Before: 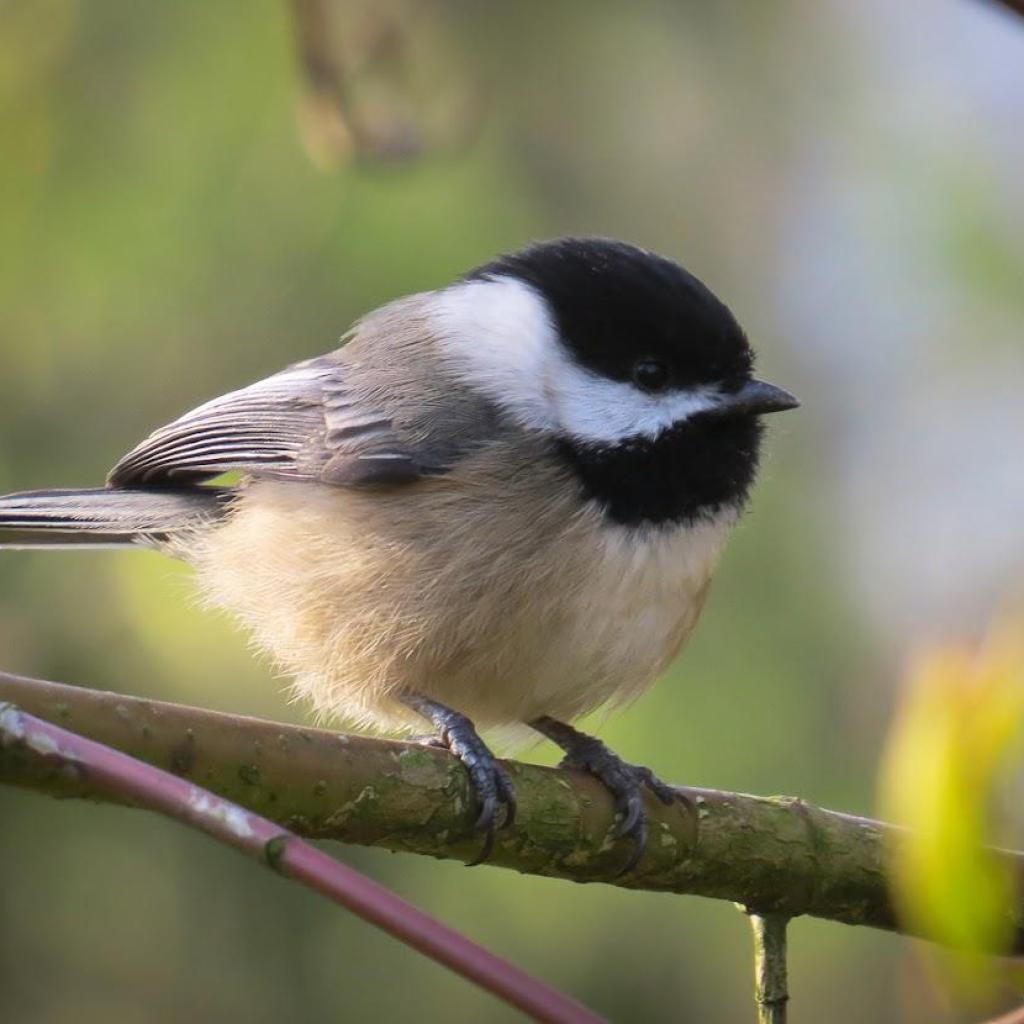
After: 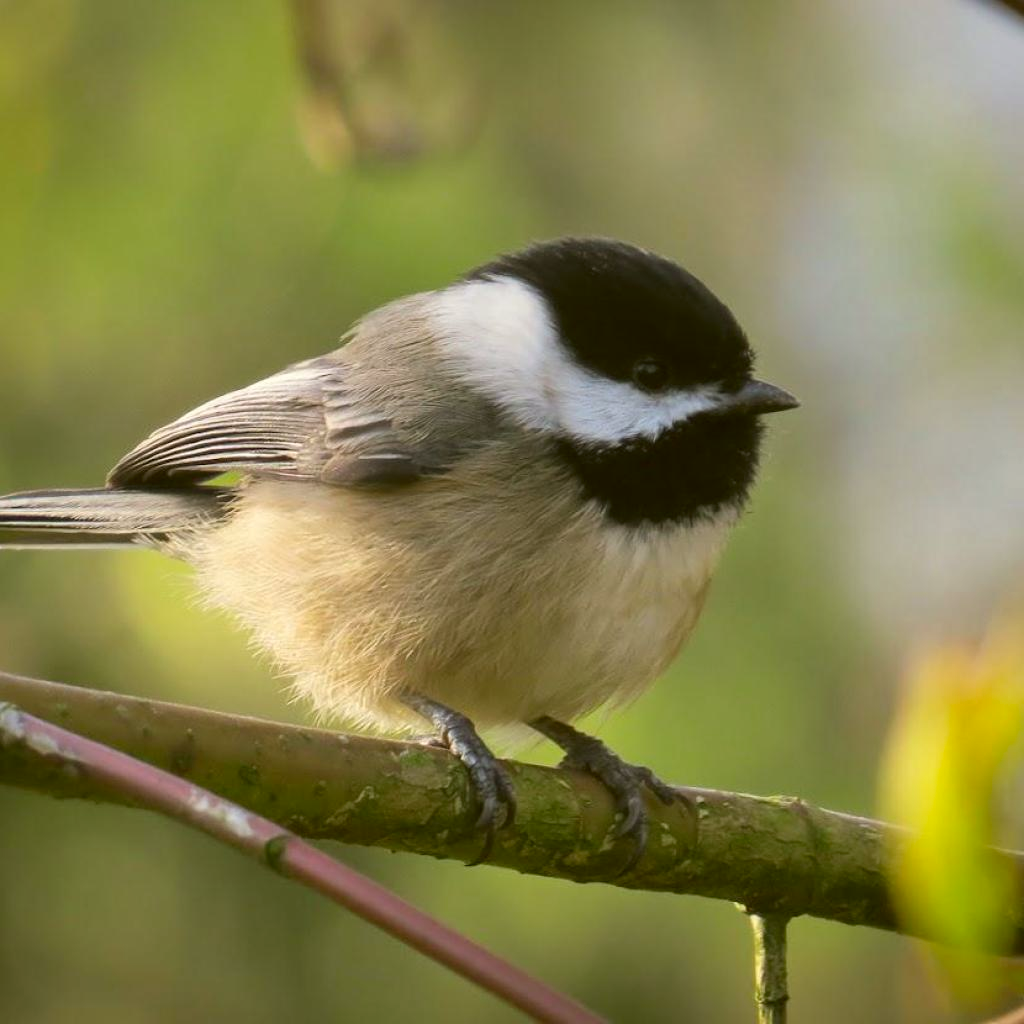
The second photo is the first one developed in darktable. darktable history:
color correction: highlights a* -1.43, highlights b* 10.12, shadows a* 0.395, shadows b* 19.35
color balance: mode lift, gamma, gain (sRGB), lift [1, 1, 1.022, 1.026]
shadows and highlights: low approximation 0.01, soften with gaussian
